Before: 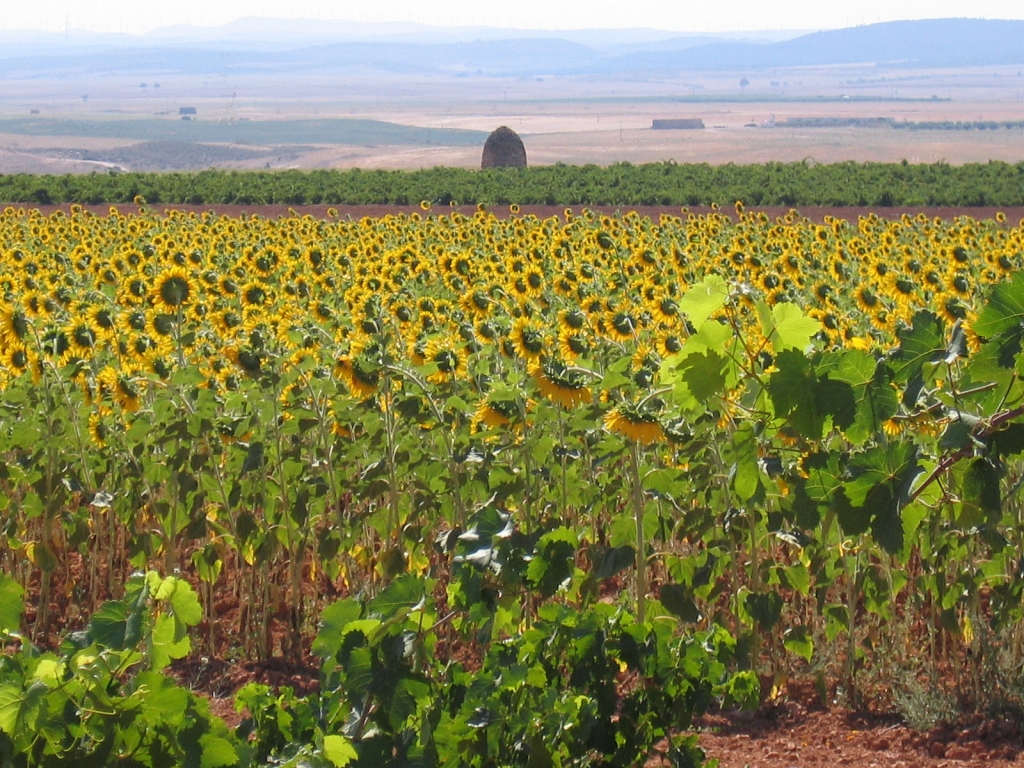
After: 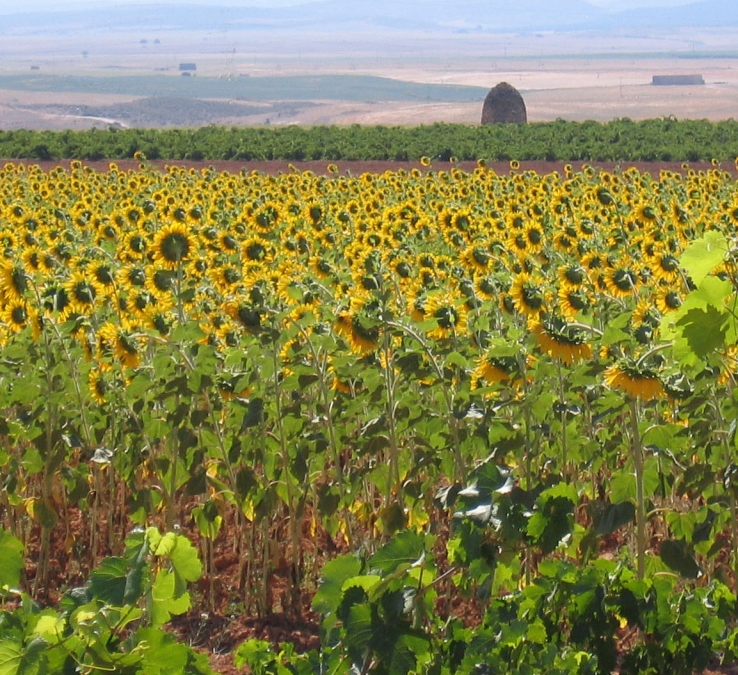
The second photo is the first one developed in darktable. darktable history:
crop: top 5.739%, right 27.881%, bottom 5.575%
